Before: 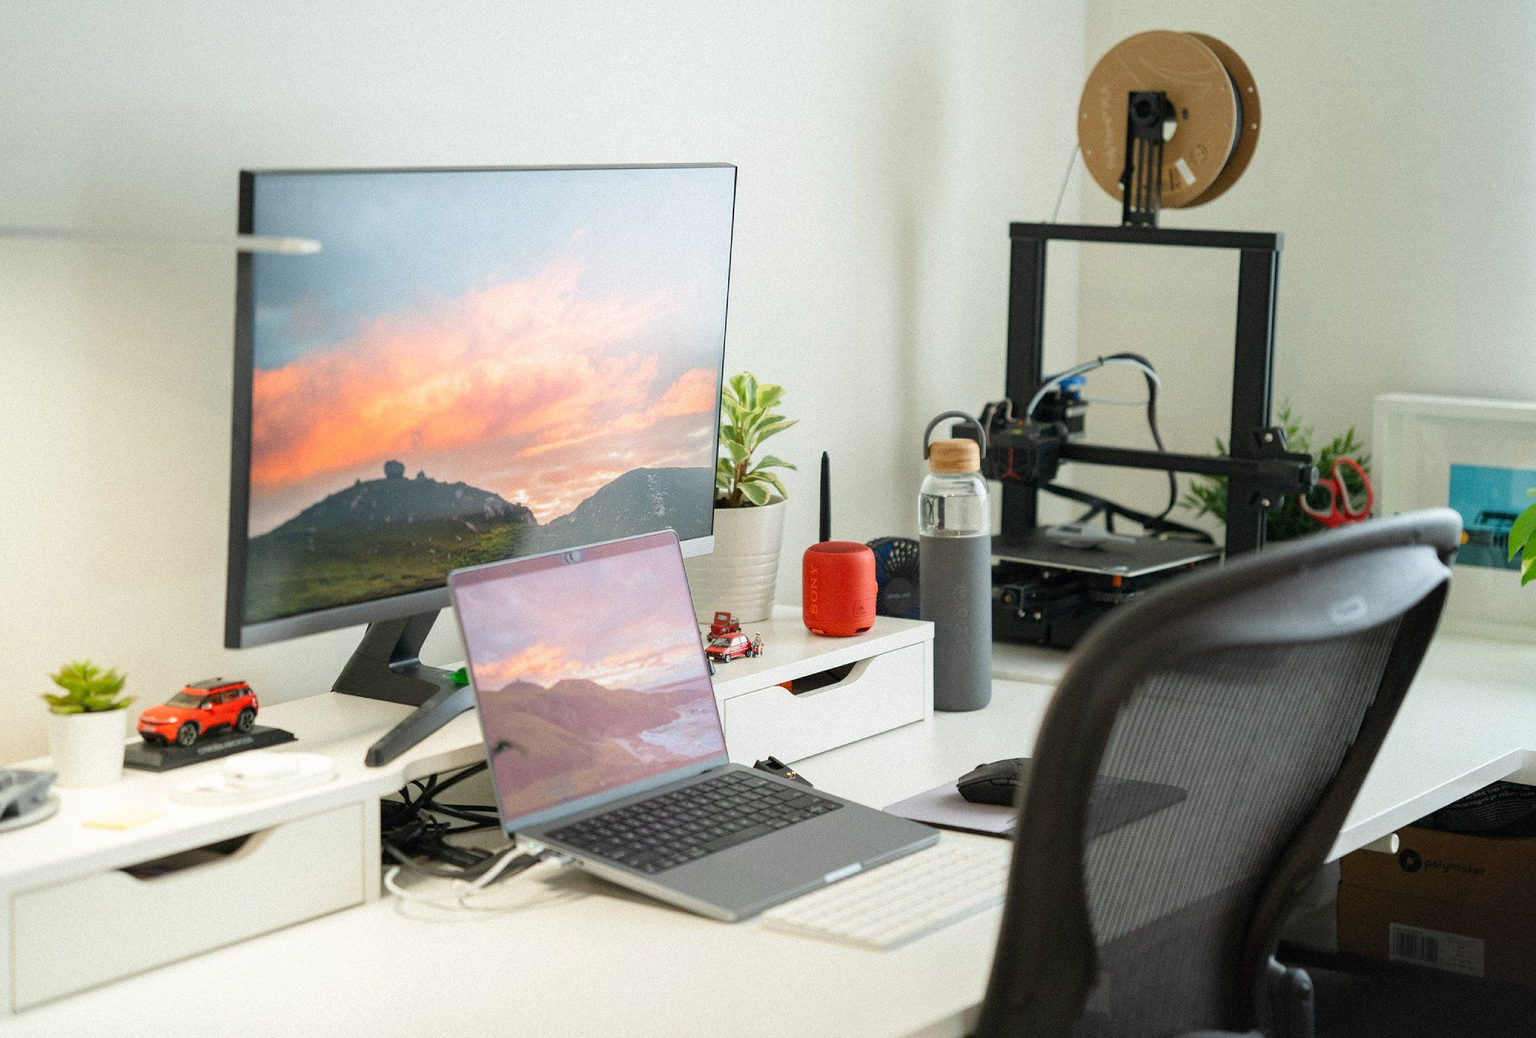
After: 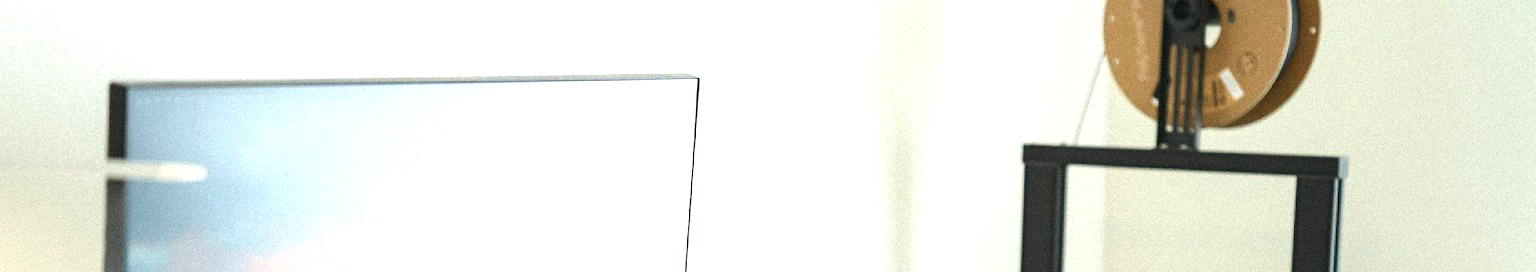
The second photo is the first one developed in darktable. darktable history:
exposure: black level correction 0, exposure 1 EV, compensate highlight preservation false
tone equalizer: -8 EV 0.216 EV, -7 EV 0.406 EV, -6 EV 0.409 EV, -5 EV 0.265 EV, -3 EV -0.259 EV, -2 EV -0.408 EV, -1 EV -0.427 EV, +0 EV -0.221 EV
crop and rotate: left 9.645%, top 9.734%, right 6.013%, bottom 68.107%
